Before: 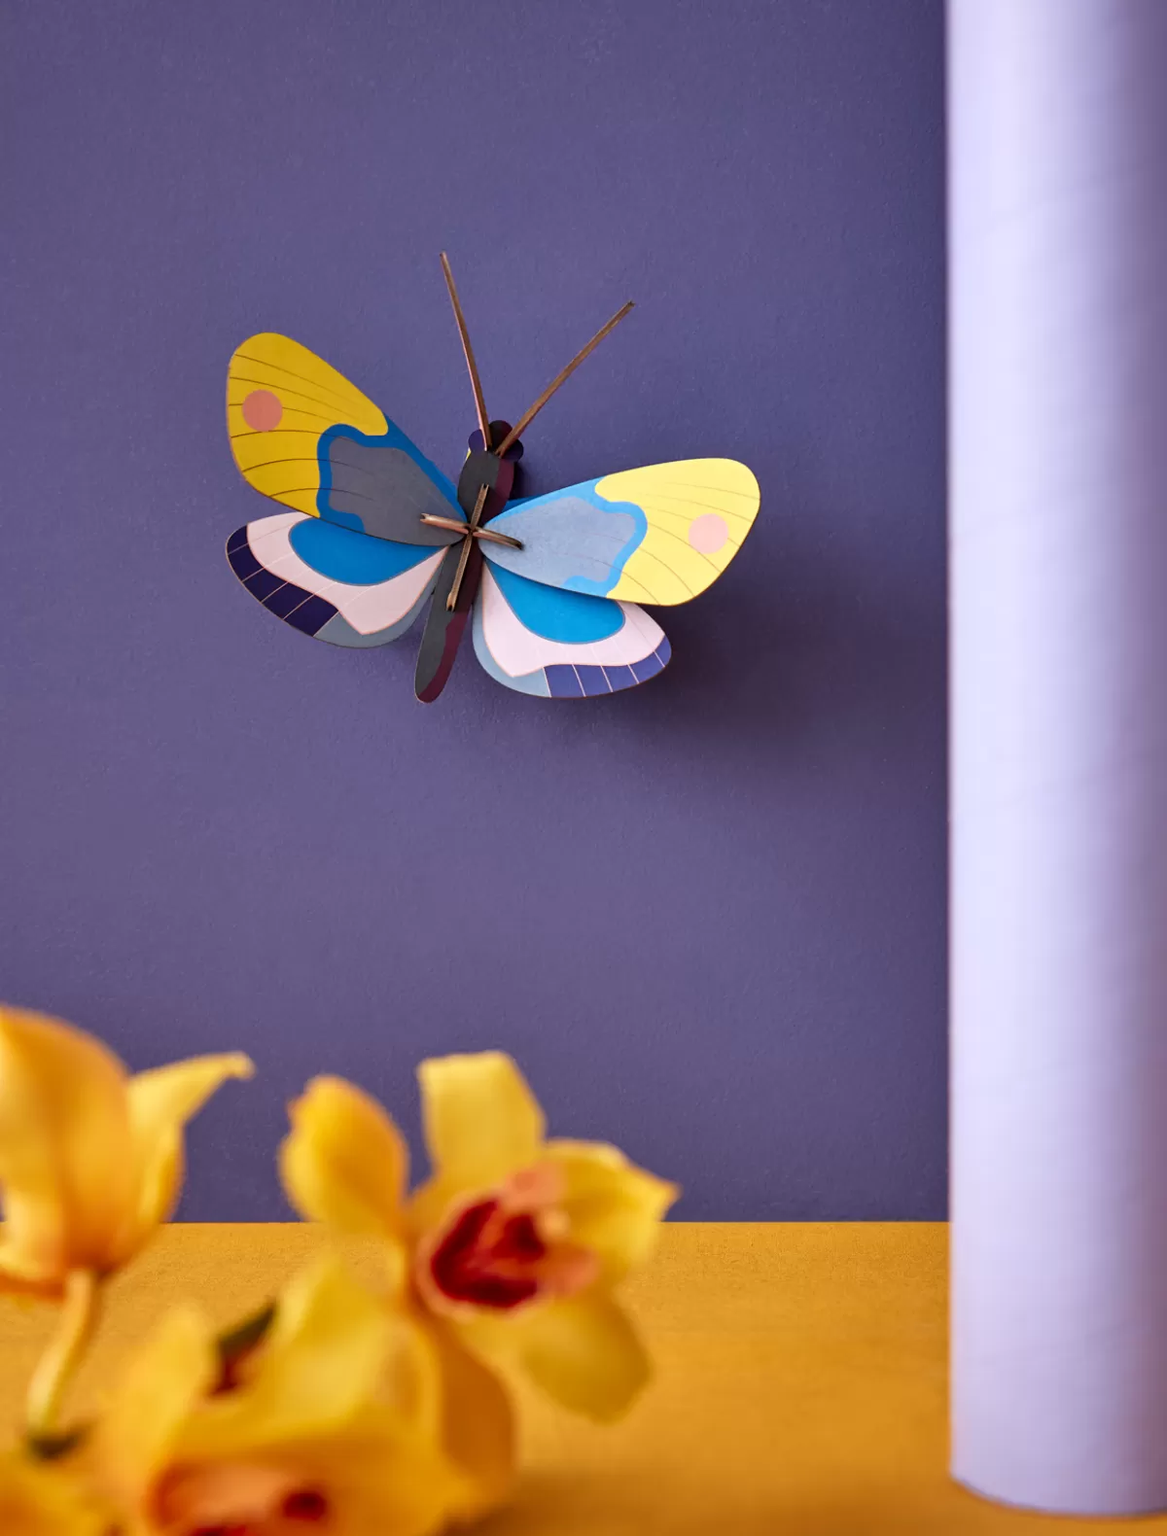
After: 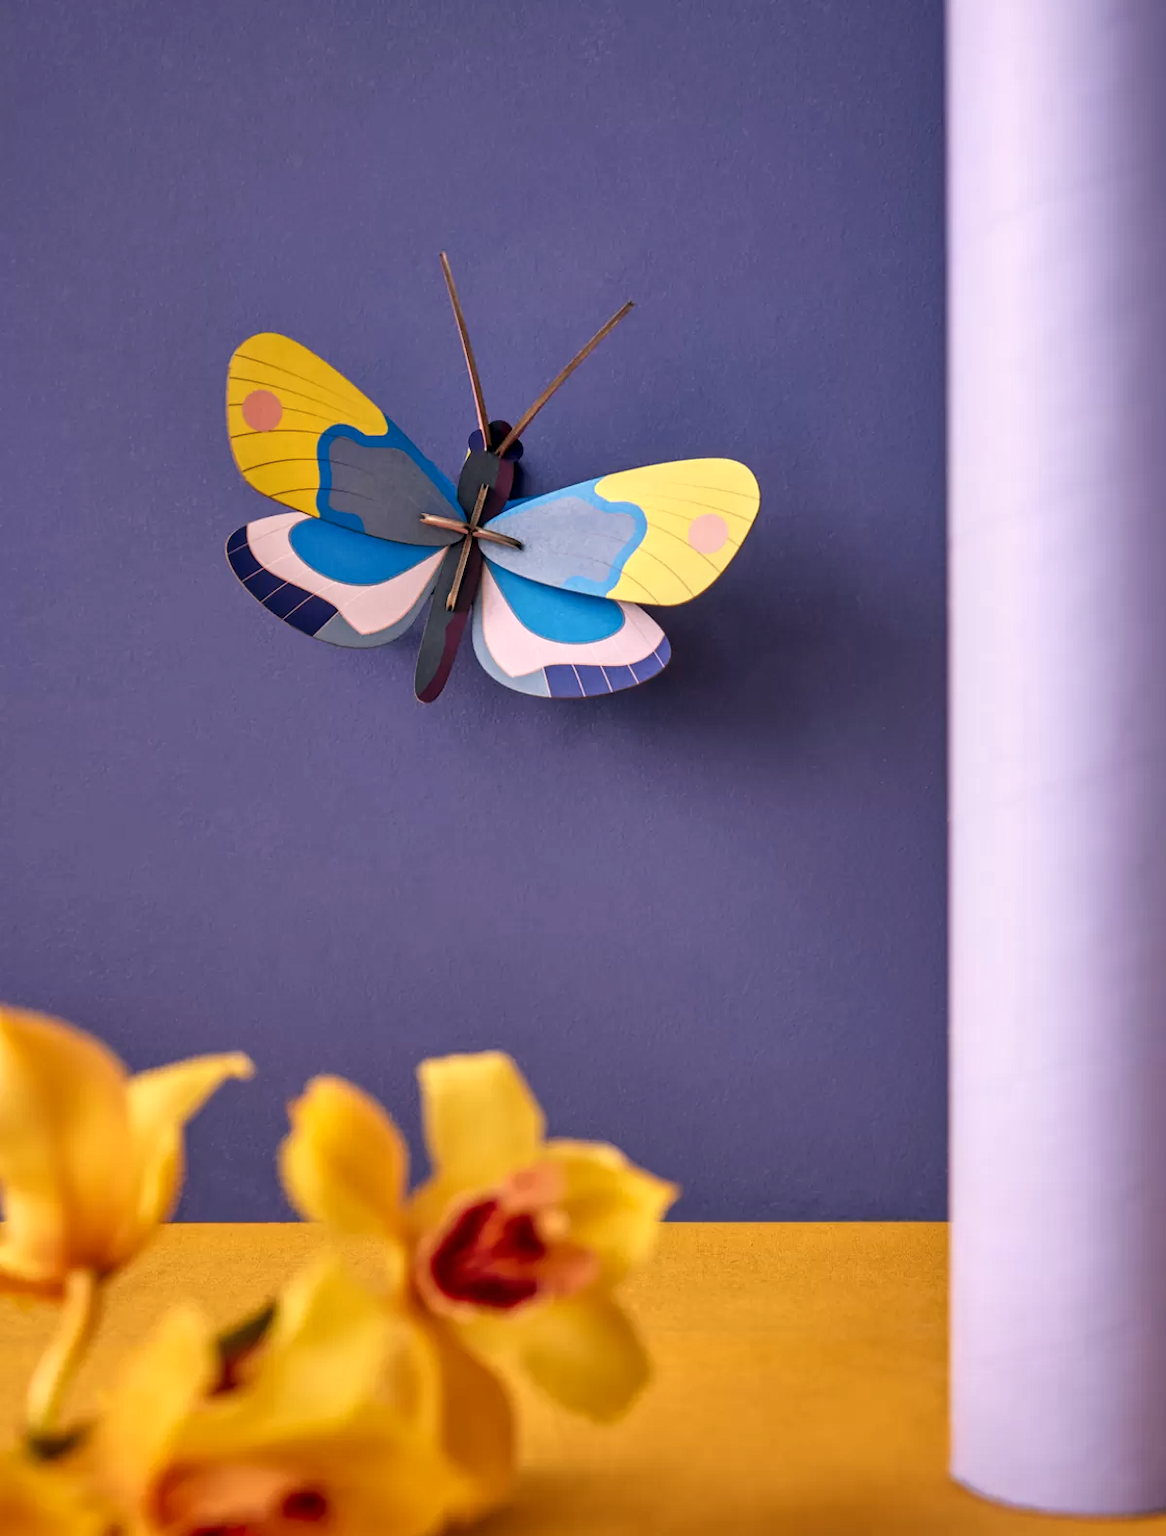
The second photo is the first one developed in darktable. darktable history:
local contrast: on, module defaults
color correction: highlights a* 5.38, highlights b* 5.3, shadows a* -4.26, shadows b* -5.11
